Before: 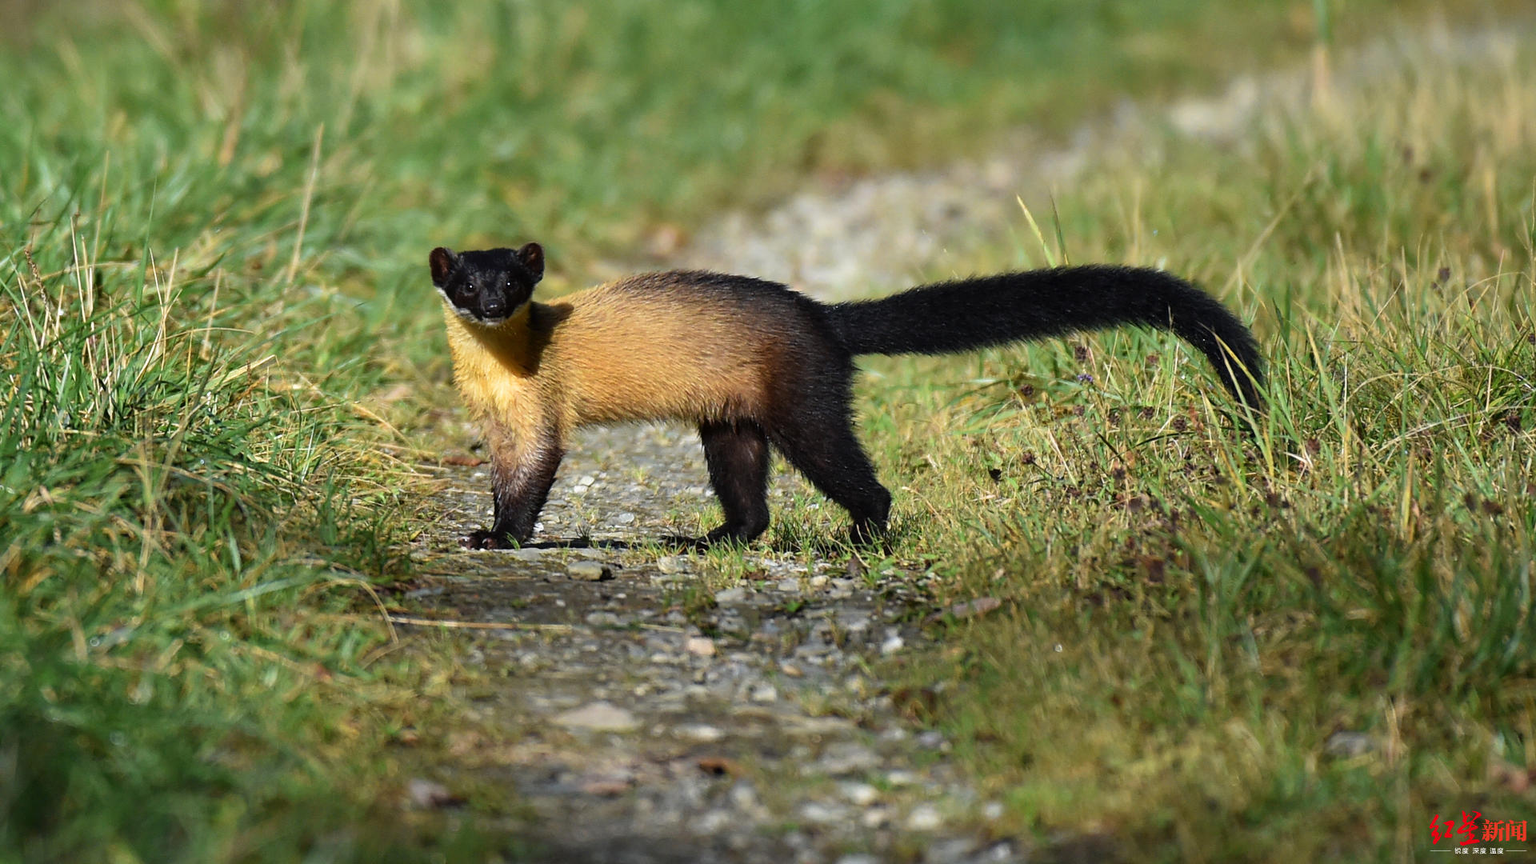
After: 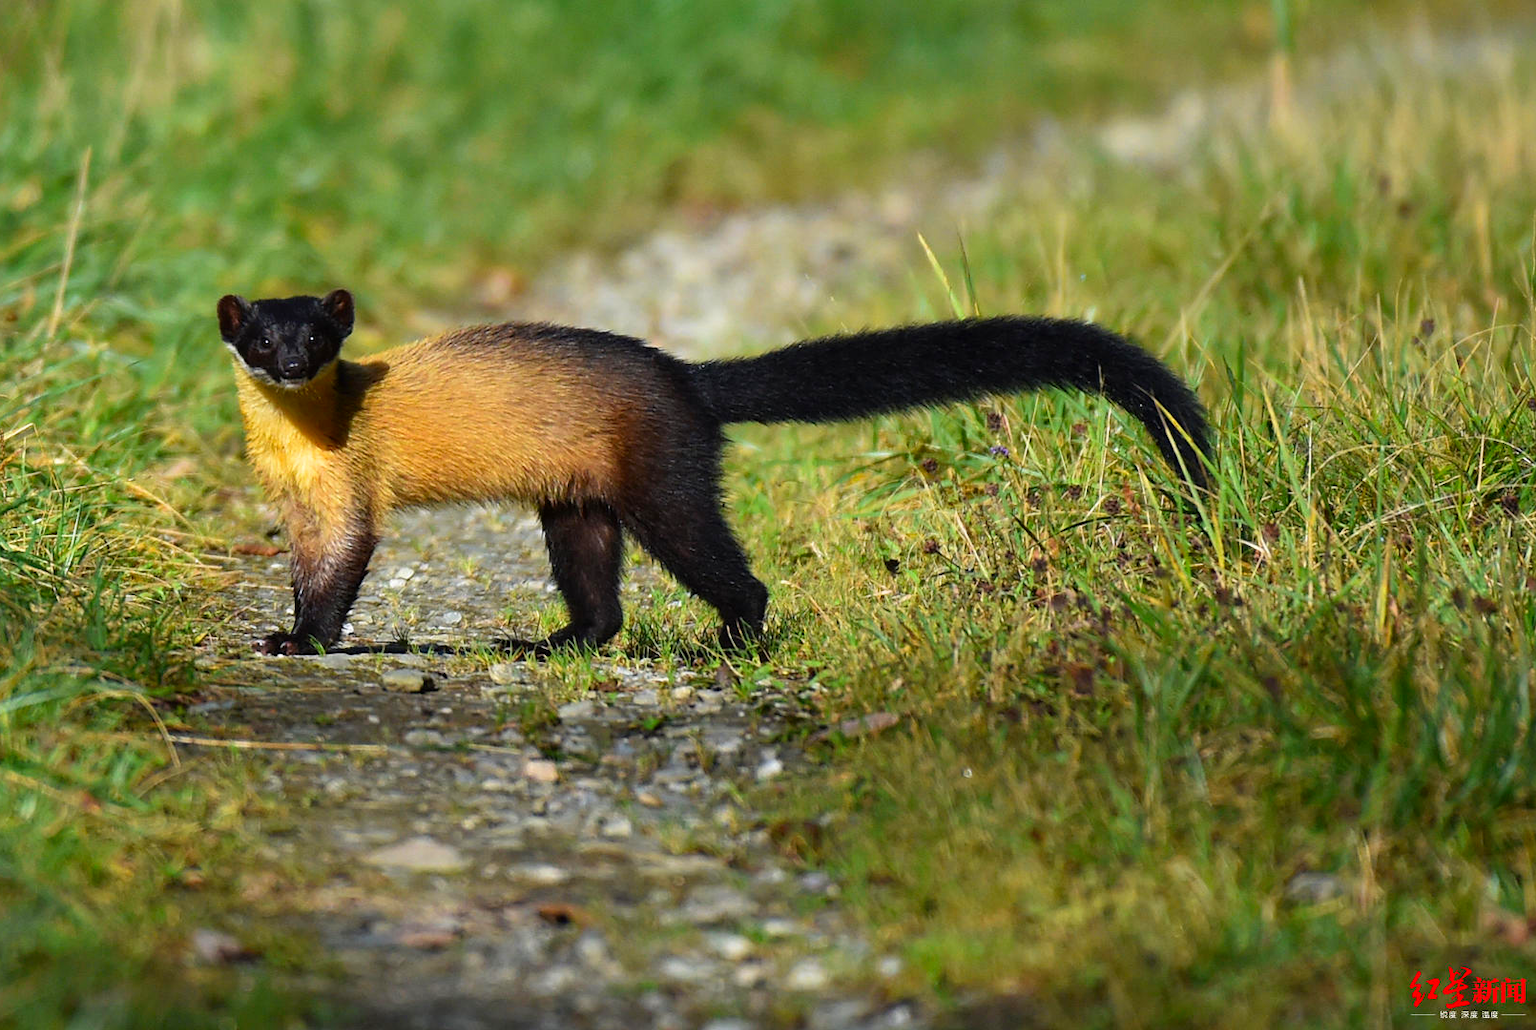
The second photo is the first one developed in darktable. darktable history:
crop: left 16.145%
color correction: saturation 1.32
